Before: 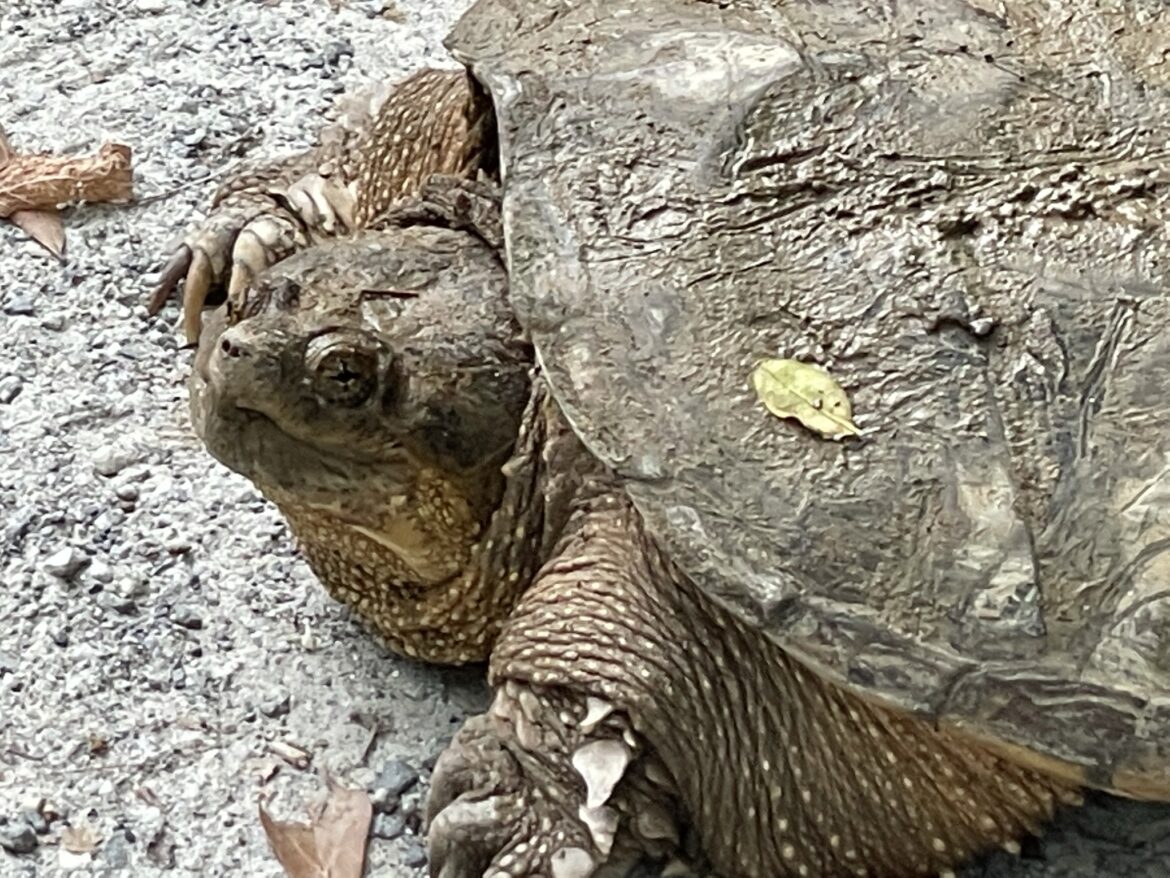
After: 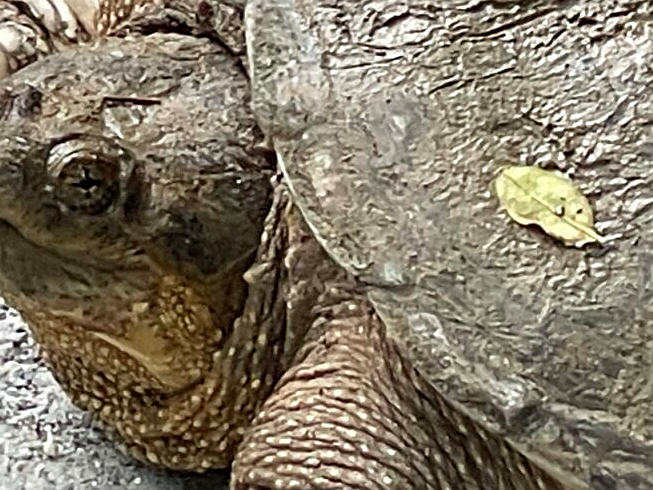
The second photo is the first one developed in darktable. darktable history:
sharpen: on, module defaults
crop and rotate: left 22.13%, top 22.054%, right 22.026%, bottom 22.102%
